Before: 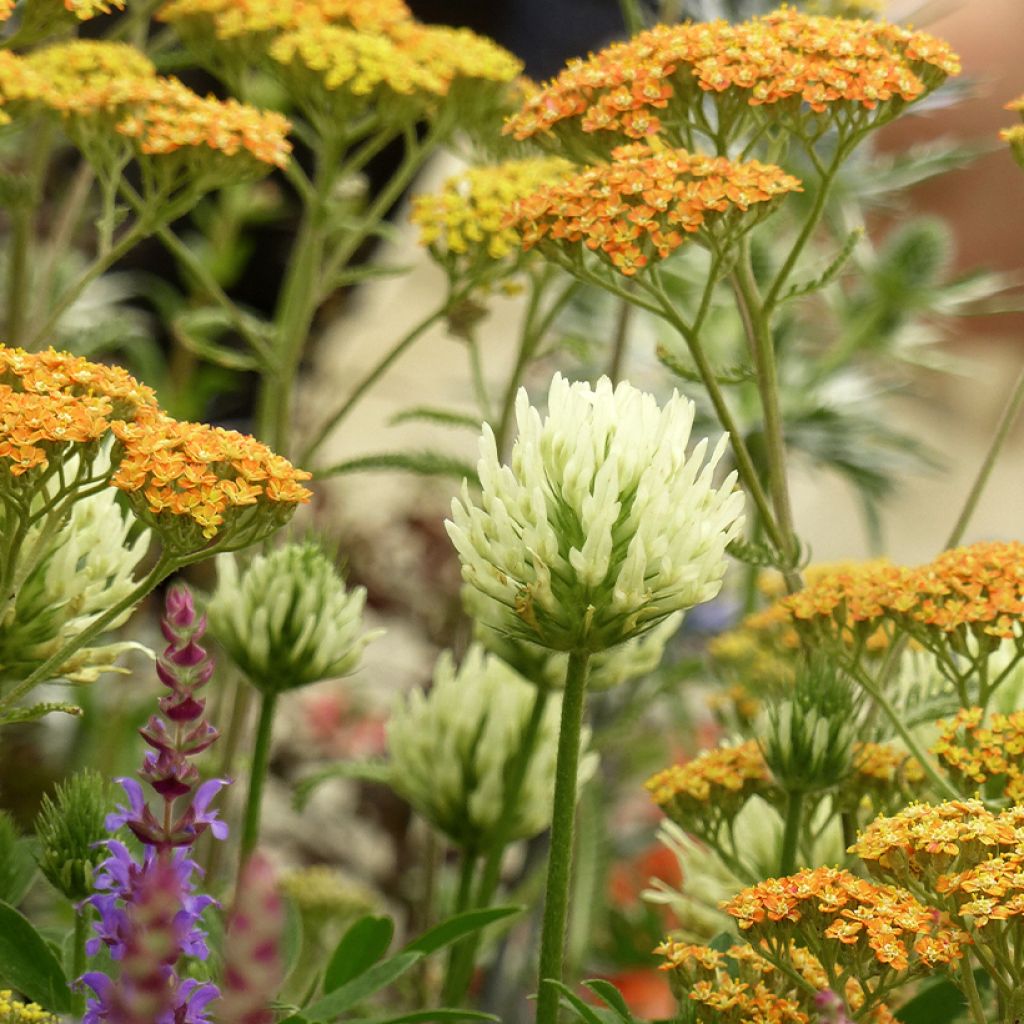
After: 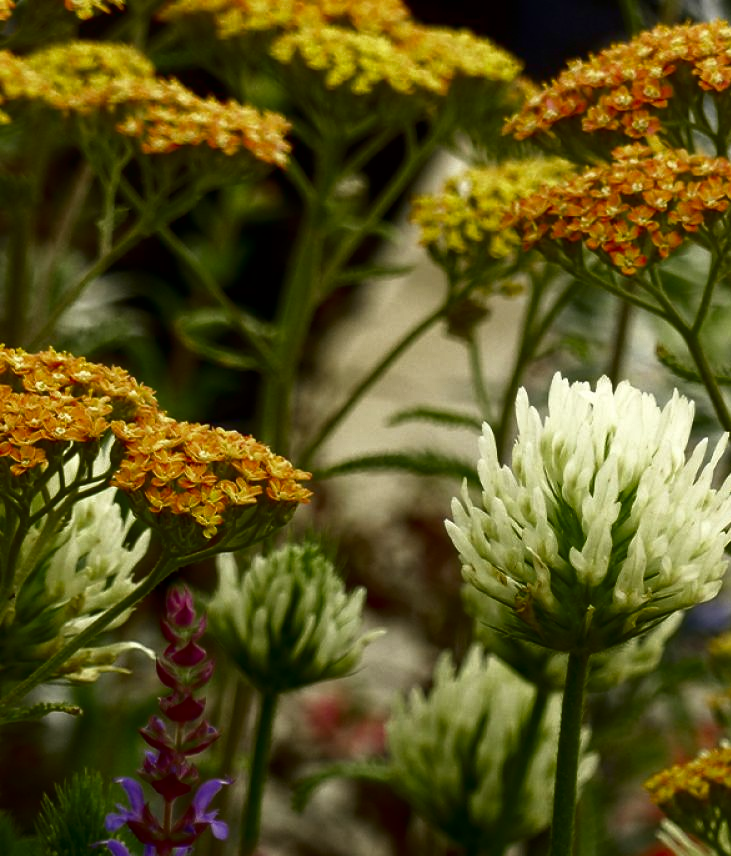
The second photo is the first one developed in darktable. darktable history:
contrast brightness saturation: brightness -0.526
crop: right 28.516%, bottom 16.375%
shadows and highlights: shadows -1.47, highlights 40.08
